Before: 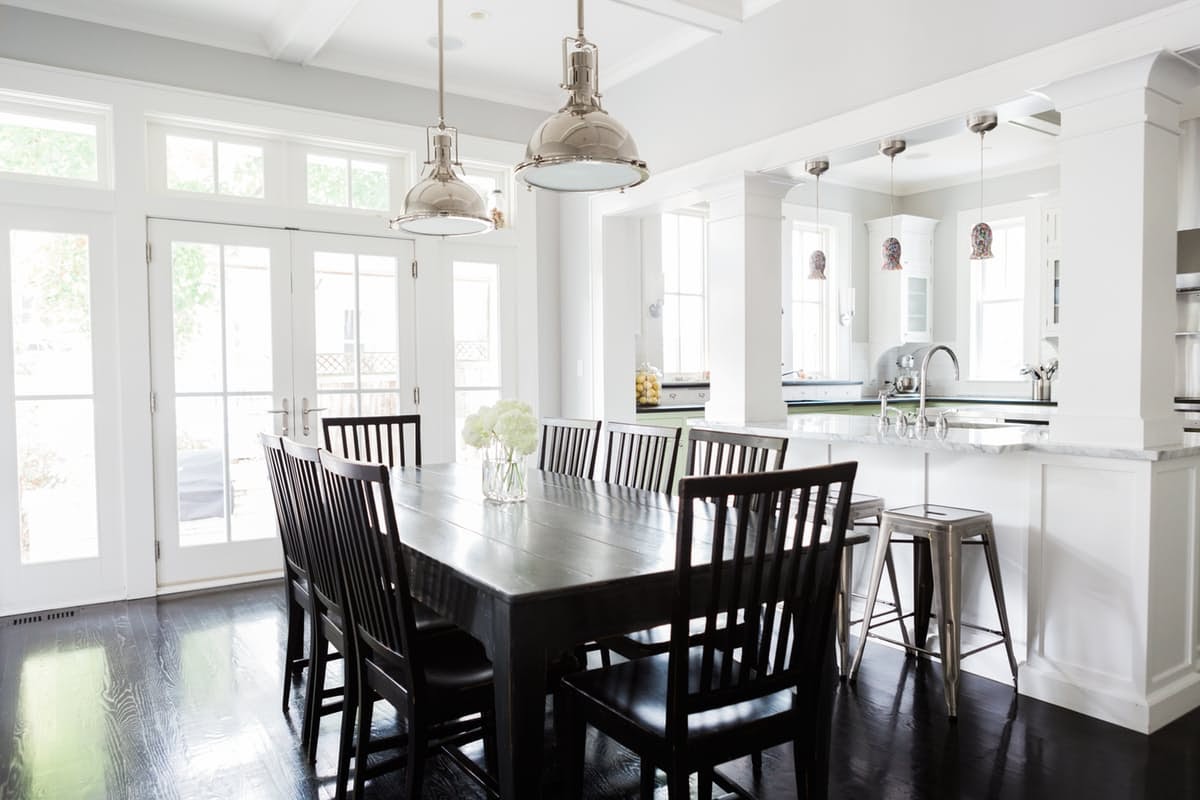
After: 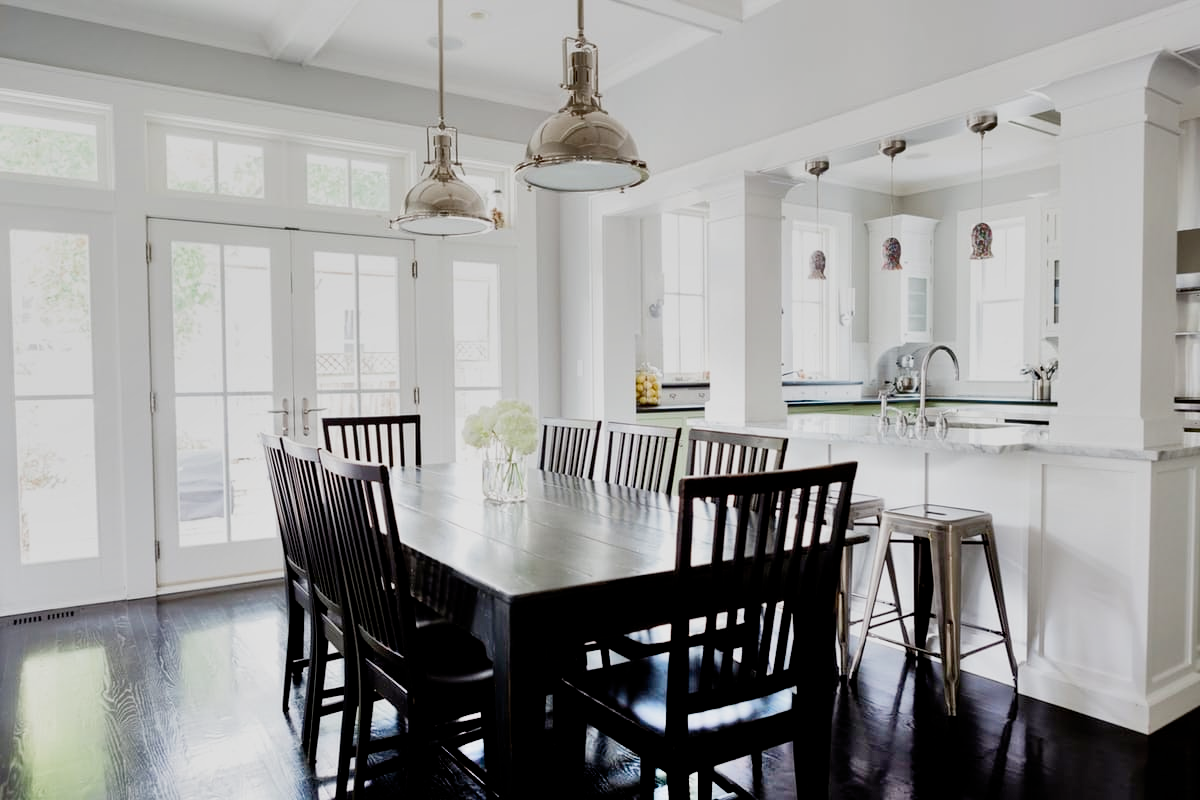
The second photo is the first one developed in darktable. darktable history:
filmic rgb: black relative exposure -7.72 EV, white relative exposure 4.39 EV, target black luminance 0%, hardness 3.76, latitude 50.72%, contrast 1.071, highlights saturation mix 9.57%, shadows ↔ highlights balance -0.224%, preserve chrominance no, color science v4 (2020), type of noise poissonian
shadows and highlights: low approximation 0.01, soften with gaussian
